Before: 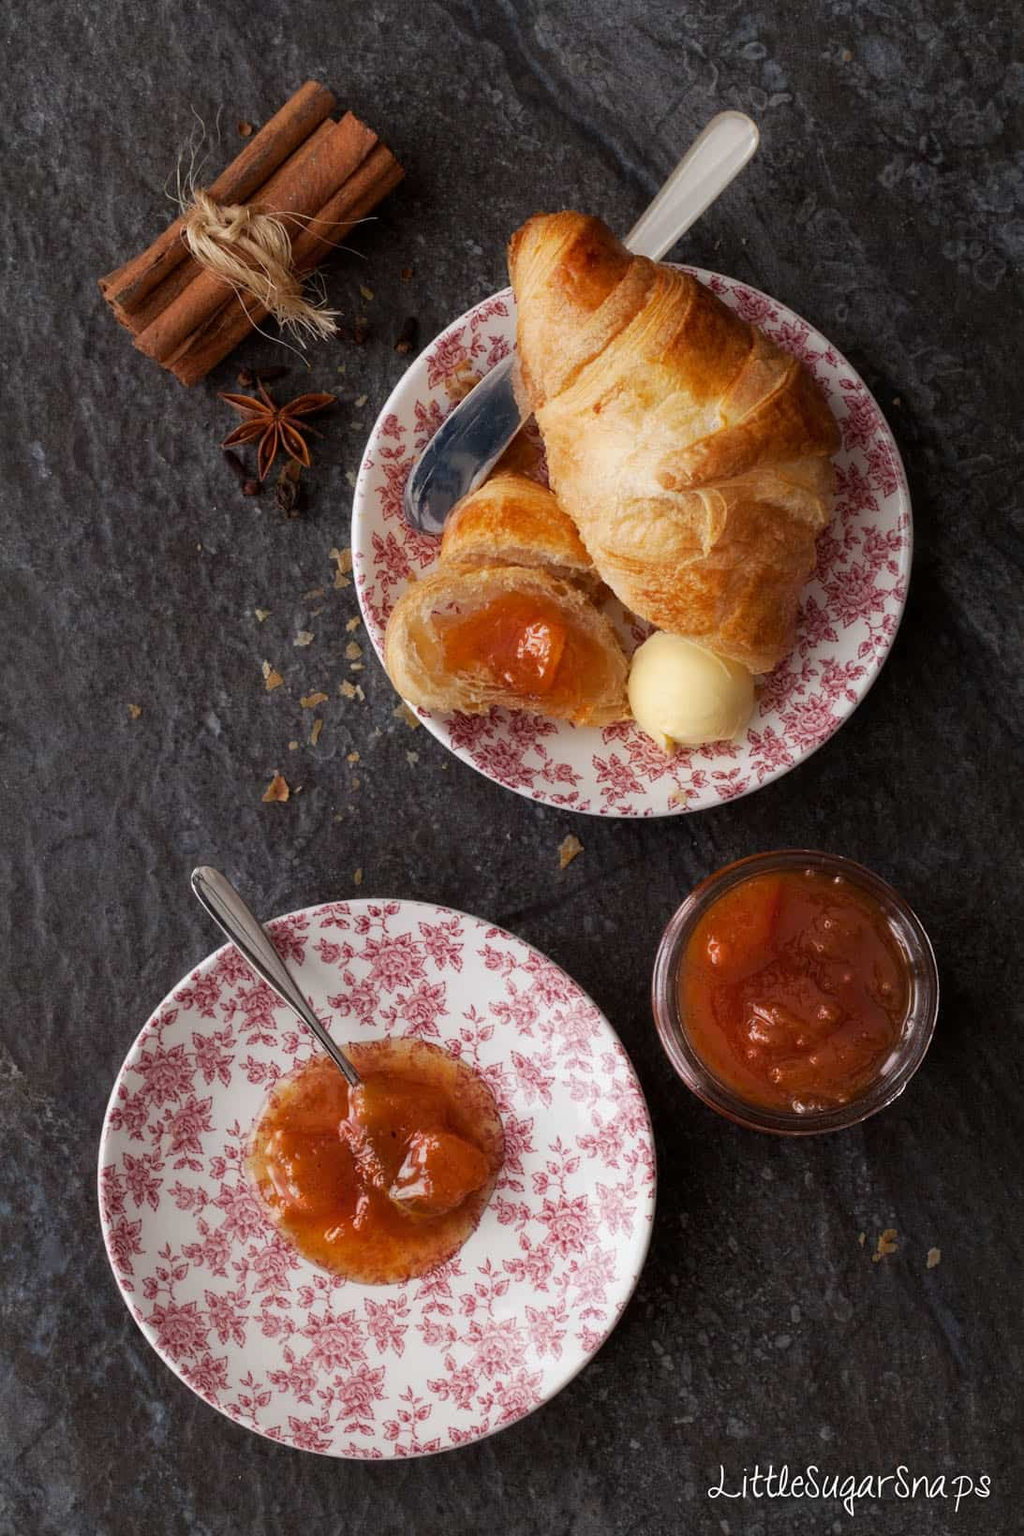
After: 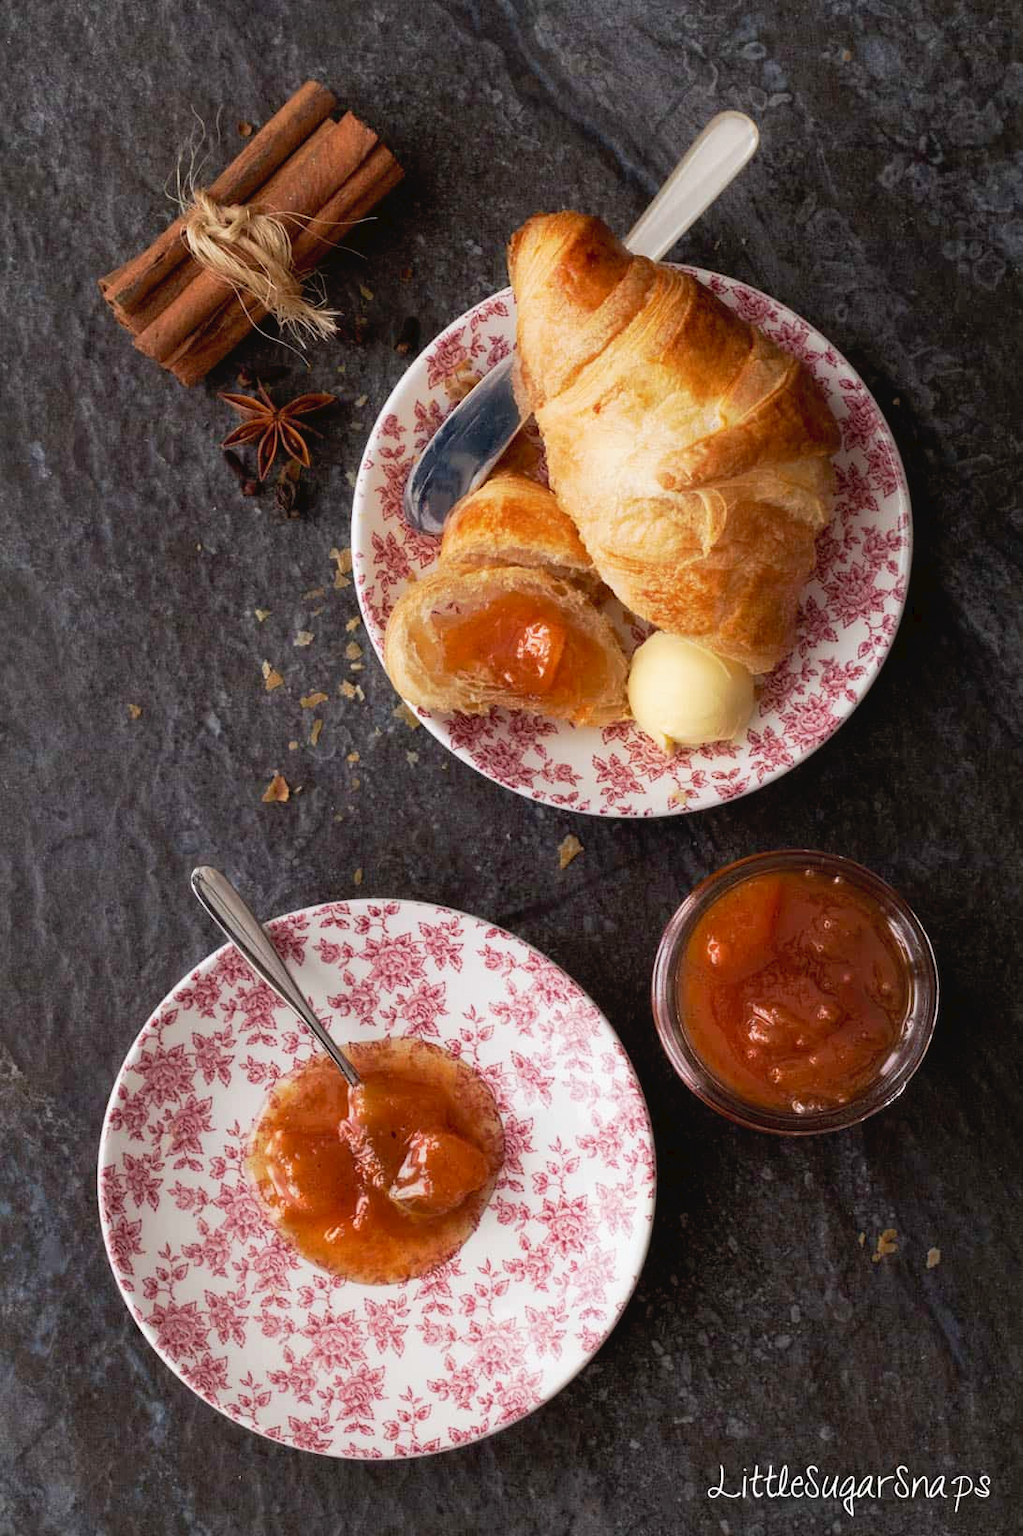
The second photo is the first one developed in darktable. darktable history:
tone curve: curves: ch0 [(0, 0) (0.003, 0.032) (0.011, 0.033) (0.025, 0.036) (0.044, 0.046) (0.069, 0.069) (0.1, 0.108) (0.136, 0.157) (0.177, 0.208) (0.224, 0.256) (0.277, 0.313) (0.335, 0.379) (0.399, 0.444) (0.468, 0.514) (0.543, 0.595) (0.623, 0.687) (0.709, 0.772) (0.801, 0.854) (0.898, 0.933) (1, 1)], preserve colors none
velvia: strength 15%
